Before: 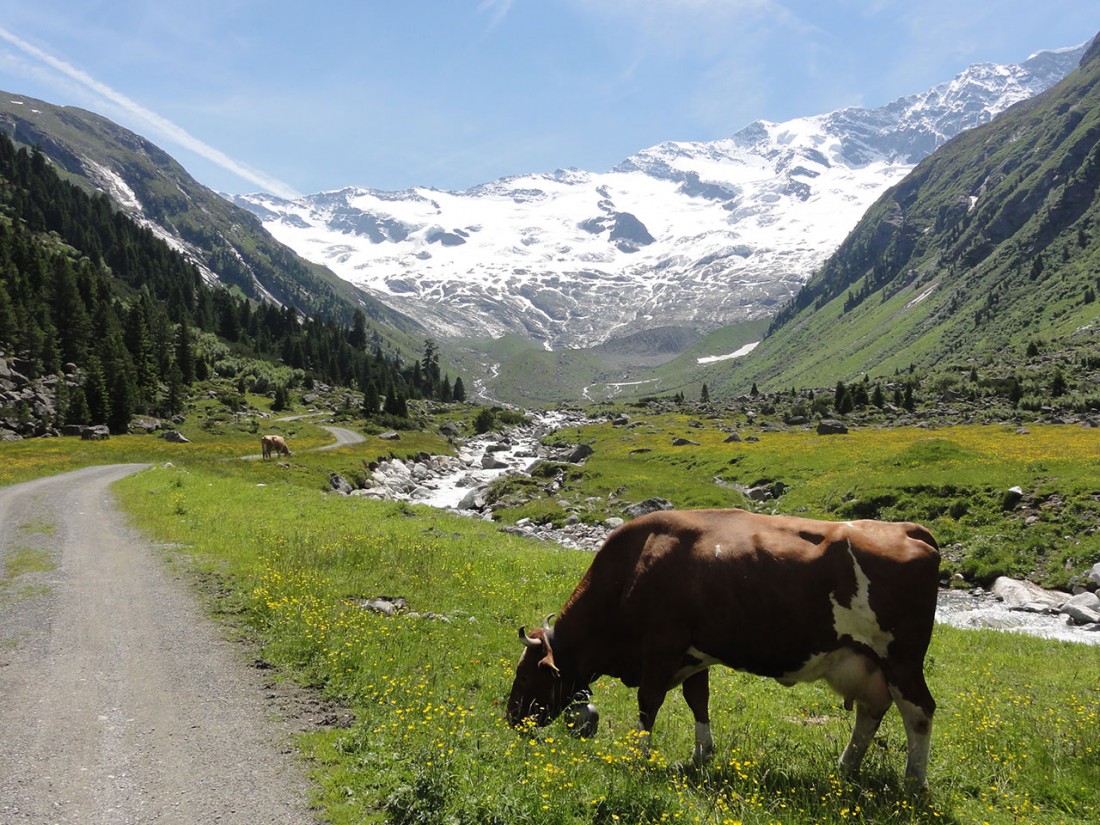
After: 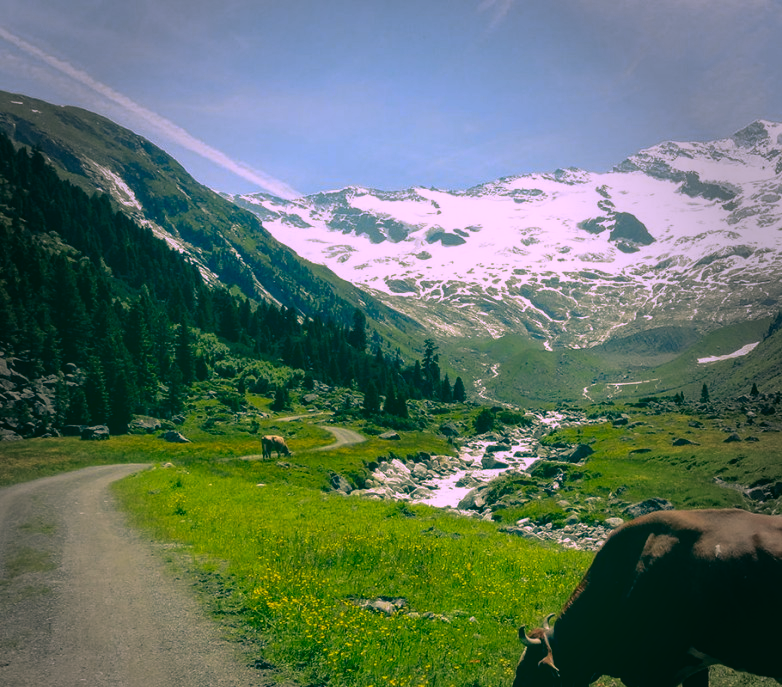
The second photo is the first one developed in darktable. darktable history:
color correction: highlights a* 17.03, highlights b* 0.205, shadows a* -15.38, shadows b* -14.56, saturation 1.5
vignetting: fall-off start 64.63%, center (-0.034, 0.148), width/height ratio 0.881
rgb curve: curves: ch0 [(0.123, 0.061) (0.995, 0.887)]; ch1 [(0.06, 0.116) (1, 0.906)]; ch2 [(0, 0) (0.824, 0.69) (1, 1)], mode RGB, independent channels, compensate middle gray true
local contrast: on, module defaults
crop: right 28.885%, bottom 16.626%
